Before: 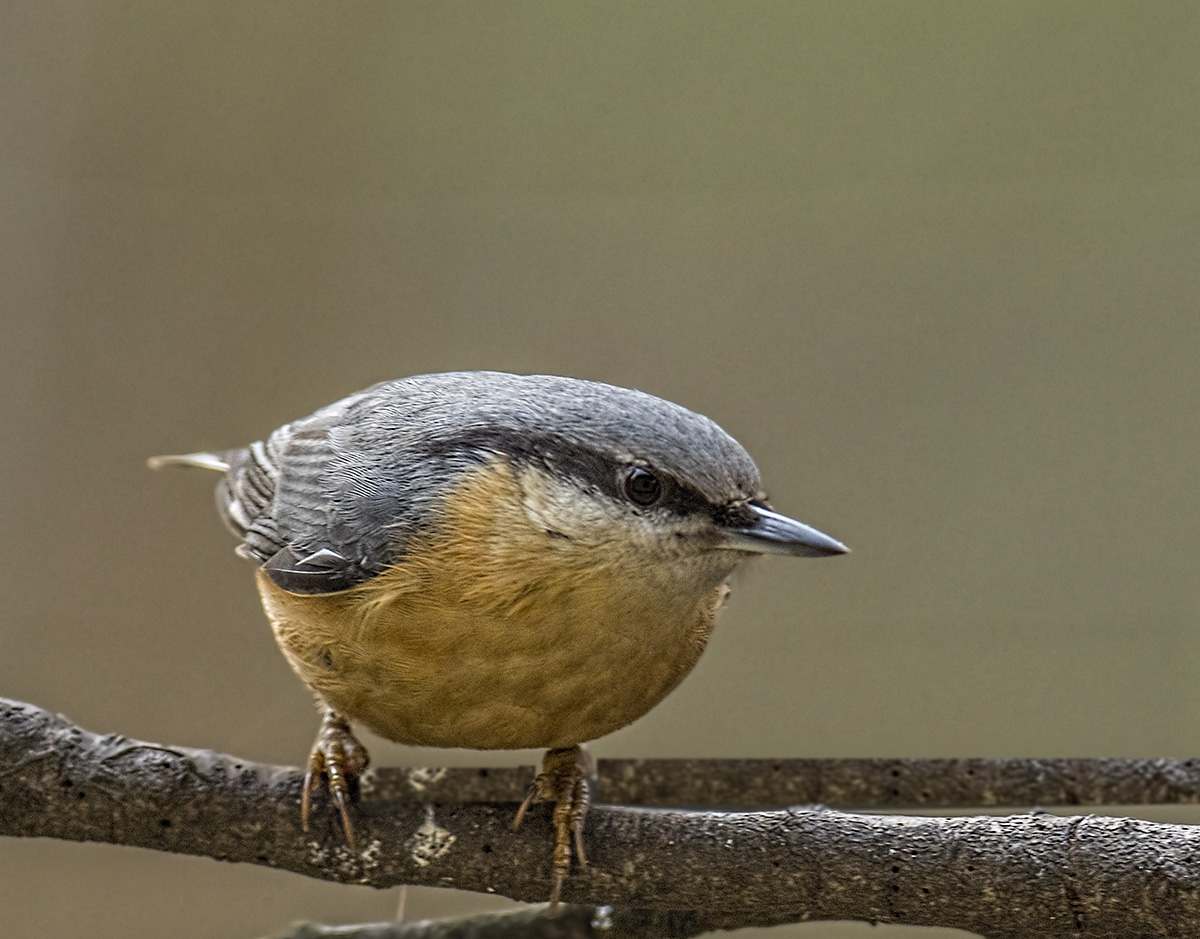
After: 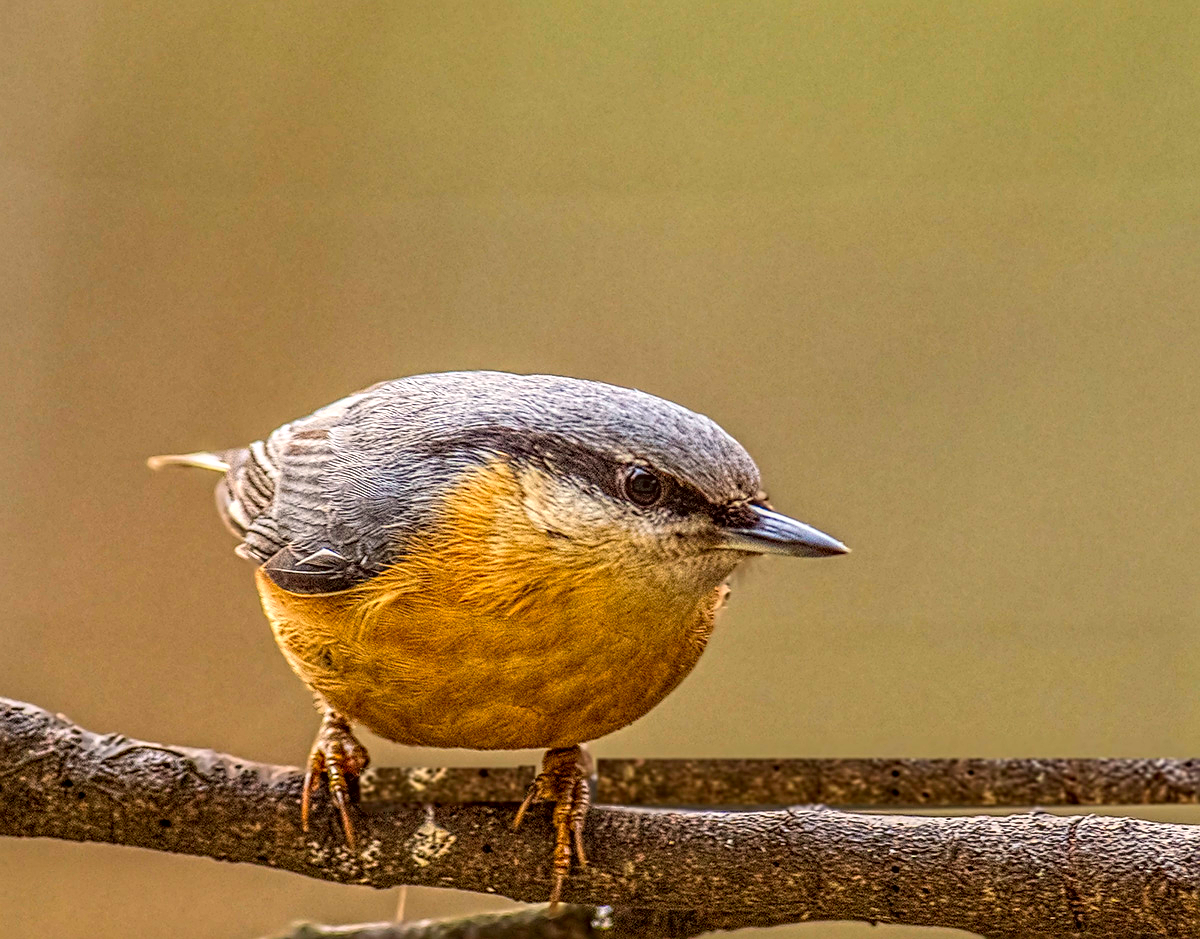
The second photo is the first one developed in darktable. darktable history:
sharpen: amount 0.547
contrast brightness saturation: contrast 0.204, brightness 0.199, saturation 0.787
local contrast: highlights 1%, shadows 0%, detail 133%
color correction: highlights a* 6.44, highlights b* 7.89, shadows a* 6.19, shadows b* 6.89, saturation 0.935
